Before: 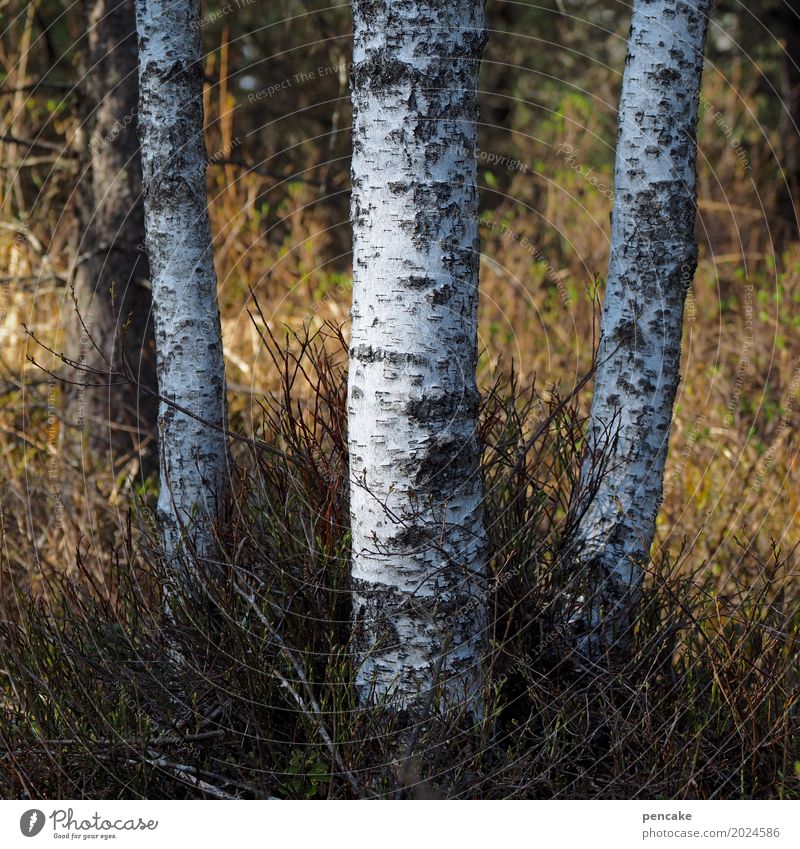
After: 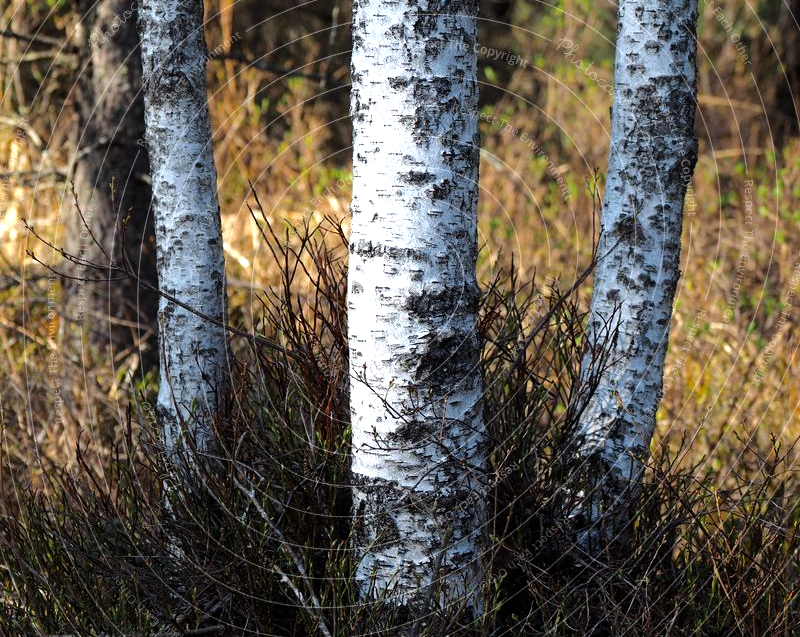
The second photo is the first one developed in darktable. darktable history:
tone equalizer: -8 EV -0.71 EV, -7 EV -0.716 EV, -6 EV -0.563 EV, -5 EV -0.38 EV, -3 EV 0.404 EV, -2 EV 0.6 EV, -1 EV 0.674 EV, +0 EV 0.759 EV, smoothing 1
crop and rotate: top 12.397%, bottom 12.567%
